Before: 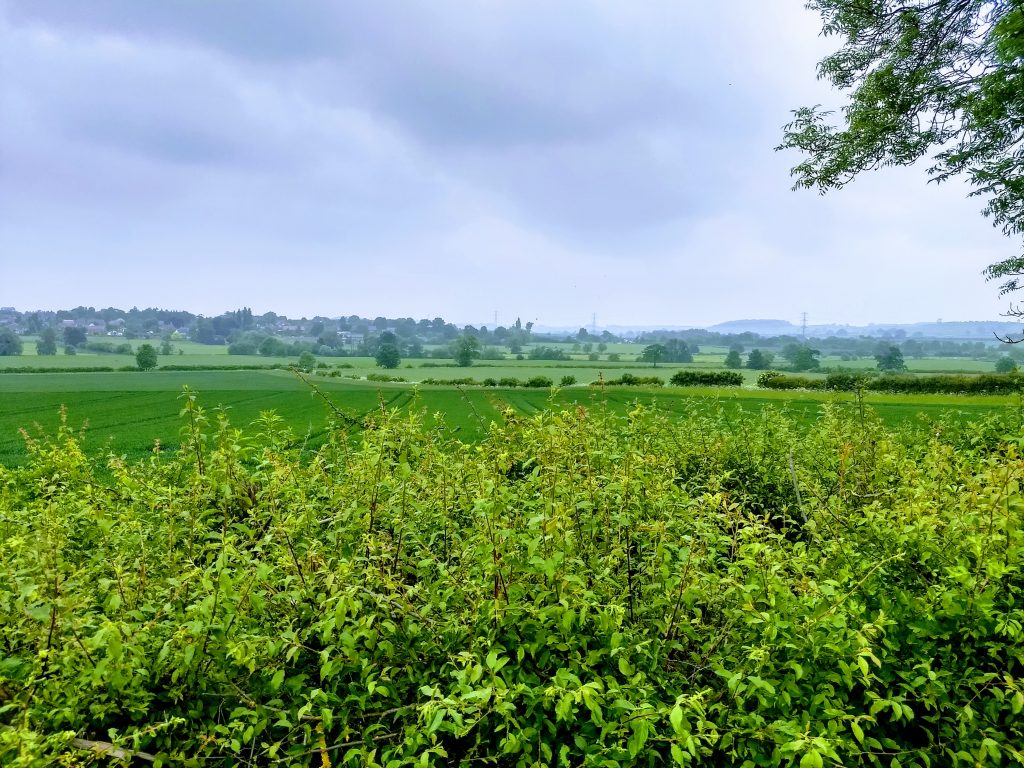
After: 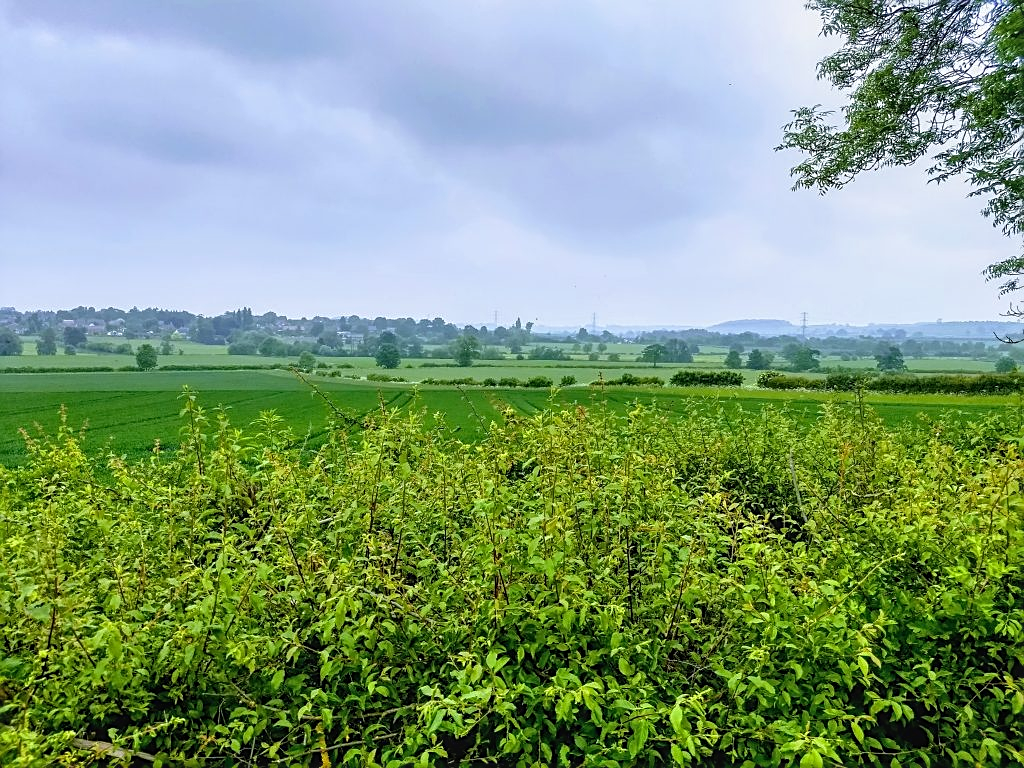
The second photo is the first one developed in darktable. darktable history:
sharpen: on, module defaults
local contrast: detail 110%
